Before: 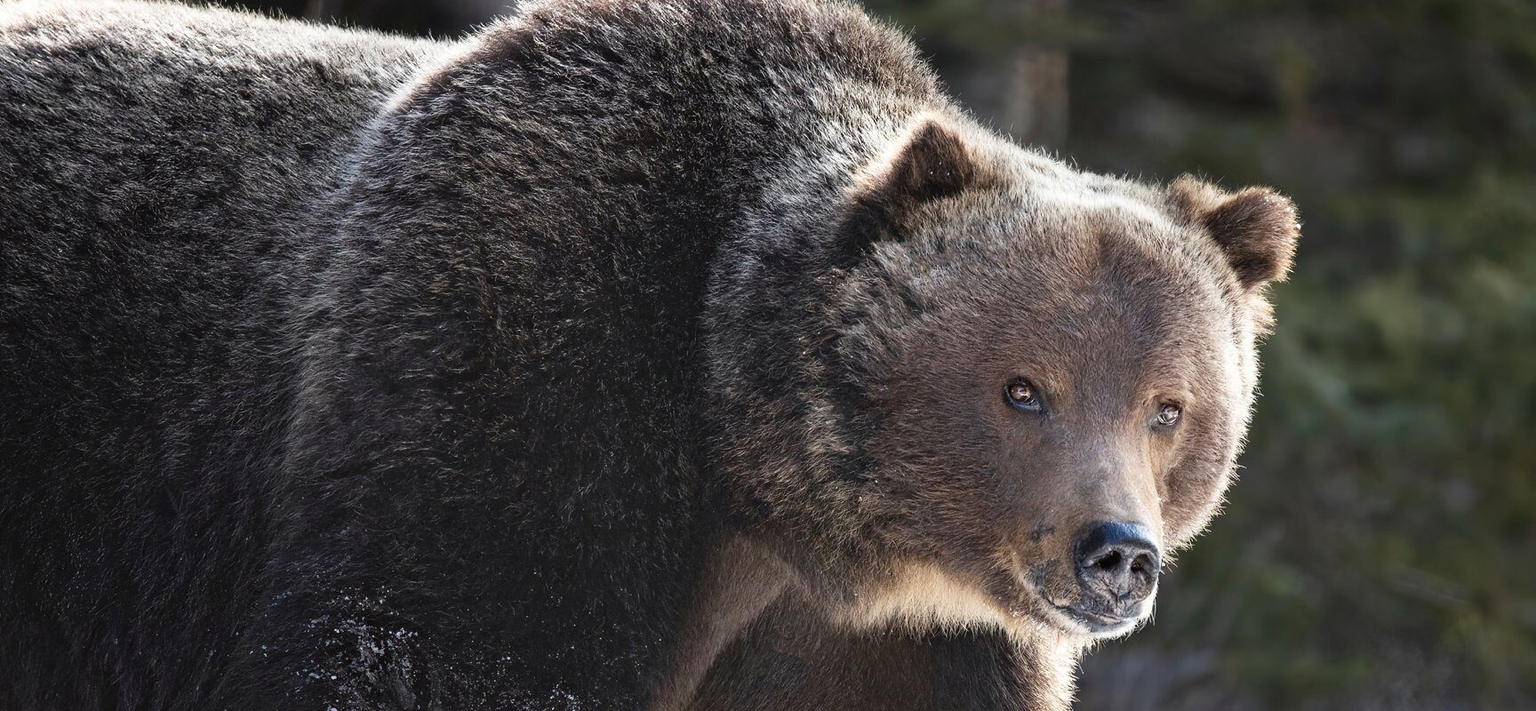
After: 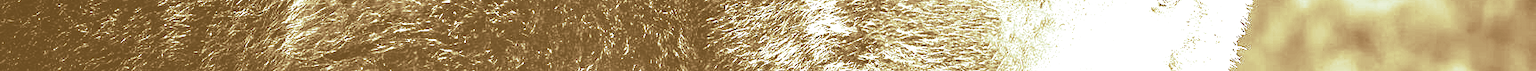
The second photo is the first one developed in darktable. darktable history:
colorize: hue 28.8°, source mix 100%
sigmoid: contrast 1.8, skew -0.2, preserve hue 0%, red attenuation 0.1, red rotation 0.035, green attenuation 0.1, green rotation -0.017, blue attenuation 0.15, blue rotation -0.052, base primaries Rec2020
sharpen: amount 0.2
exposure: black level correction 0.001, exposure 1.129 EV, compensate exposure bias true, compensate highlight preservation false
color zones: curves: ch0 [(0, 0.444) (0.143, 0.442) (0.286, 0.441) (0.429, 0.441) (0.571, 0.441) (0.714, 0.441) (0.857, 0.442) (1, 0.444)]
crop and rotate: top 59.084%, bottom 30.916%
tone curve: curves: ch0 [(0, 0.052) (0.207, 0.35) (0.392, 0.592) (0.54, 0.803) (0.725, 0.922) (0.99, 0.974)], color space Lab, independent channels, preserve colors none
split-toning: shadows › hue 290.82°, shadows › saturation 0.34, highlights › saturation 0.38, balance 0, compress 50%
